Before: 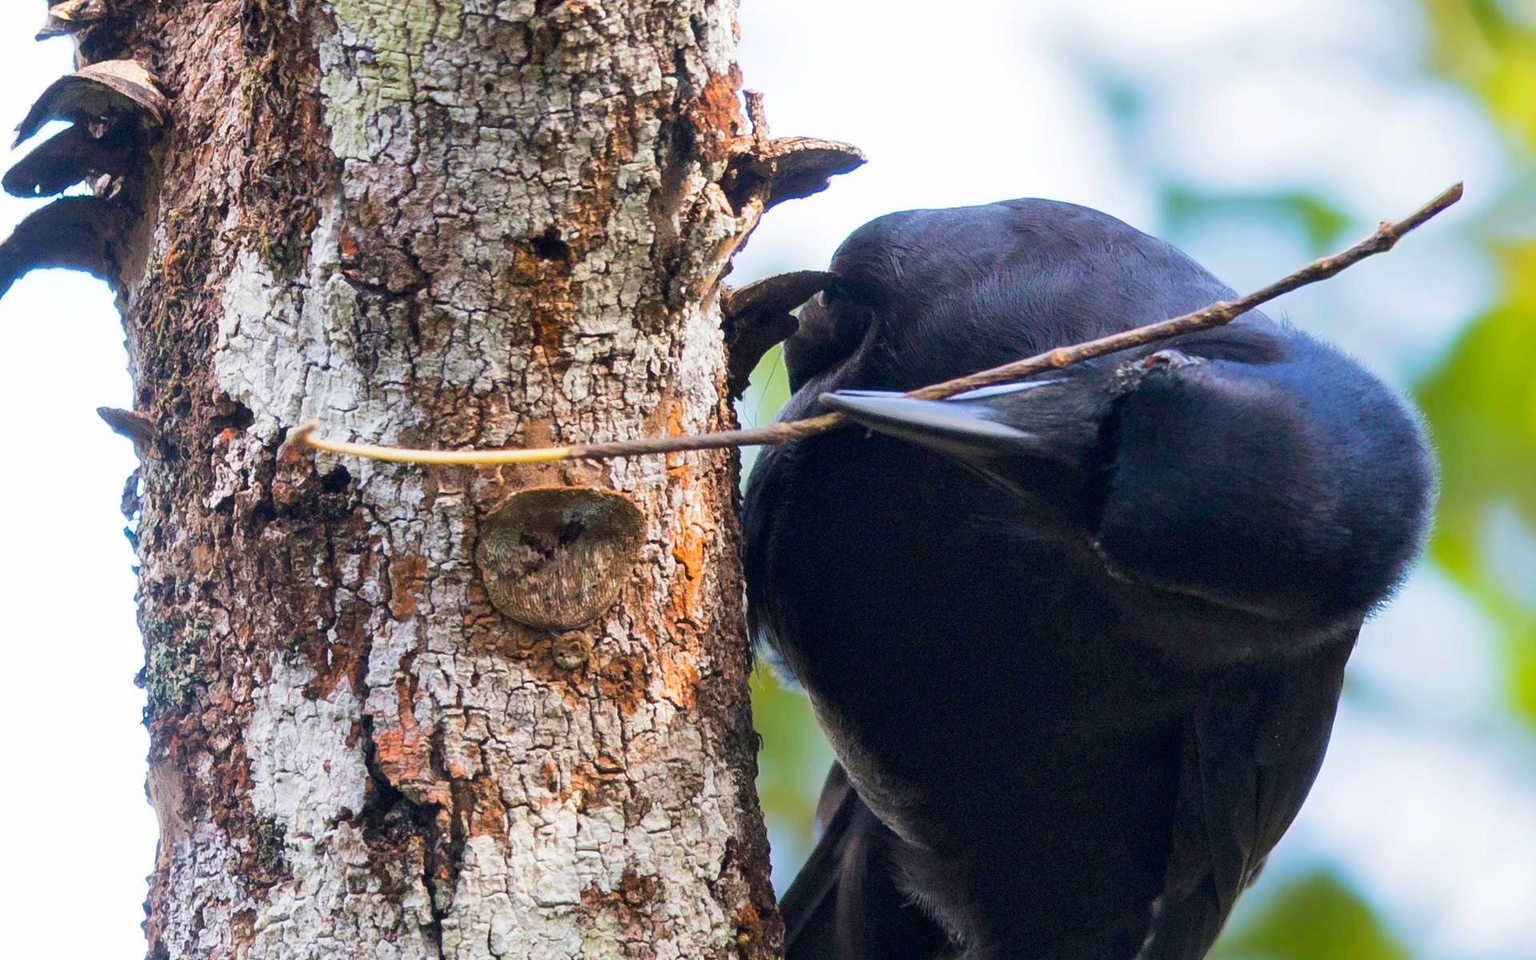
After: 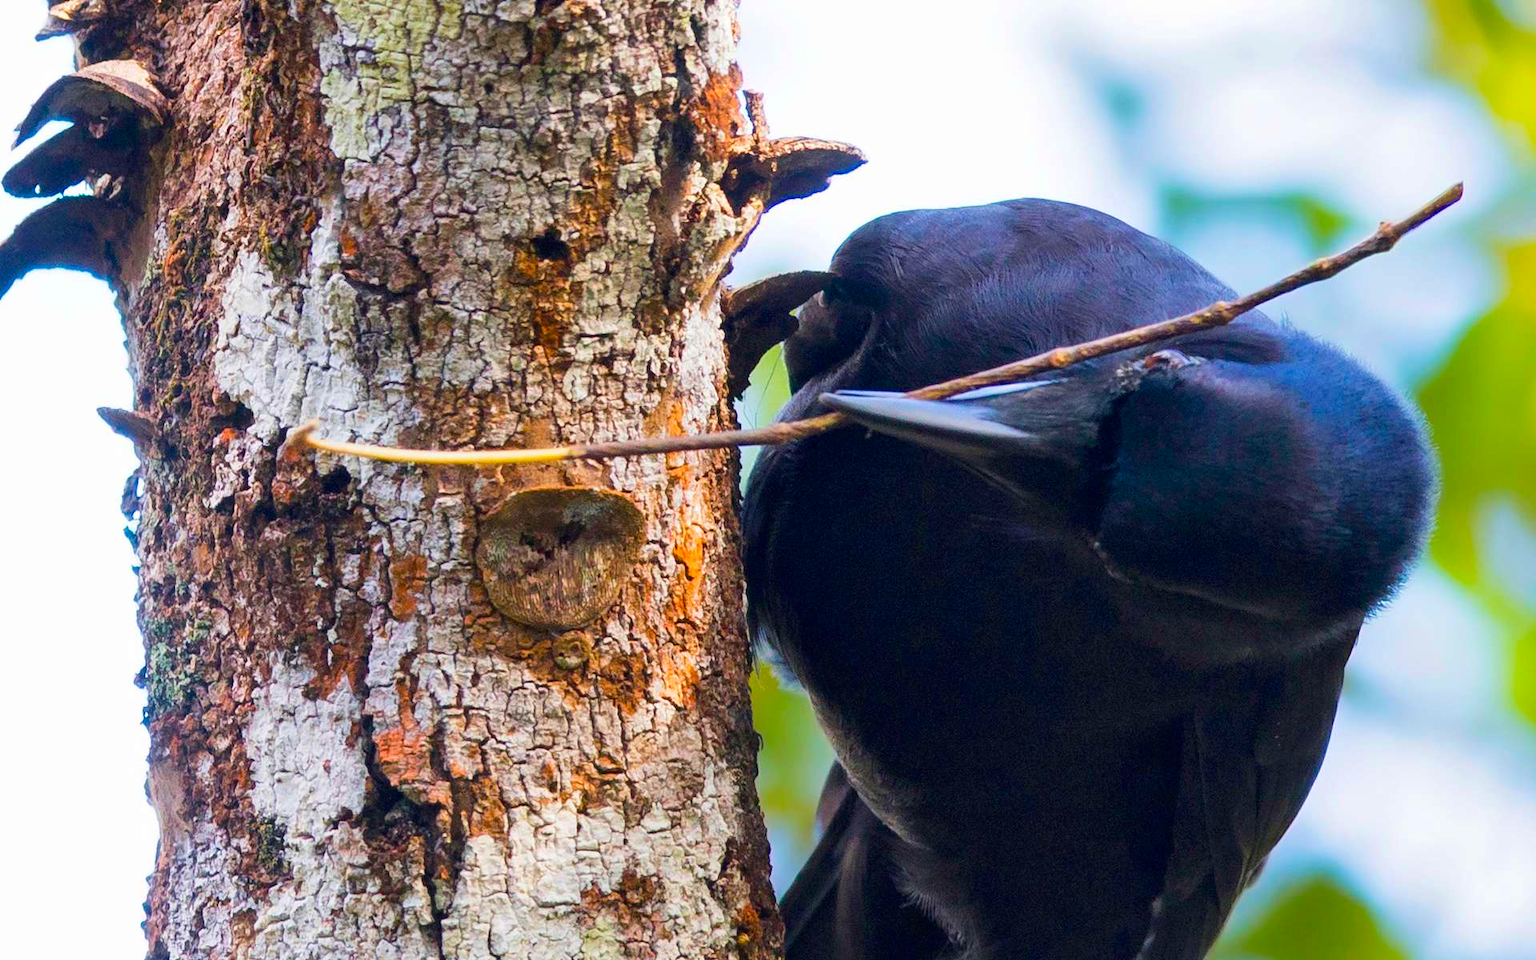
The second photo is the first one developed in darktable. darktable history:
velvia: strength 31.32%, mid-tones bias 0.203
